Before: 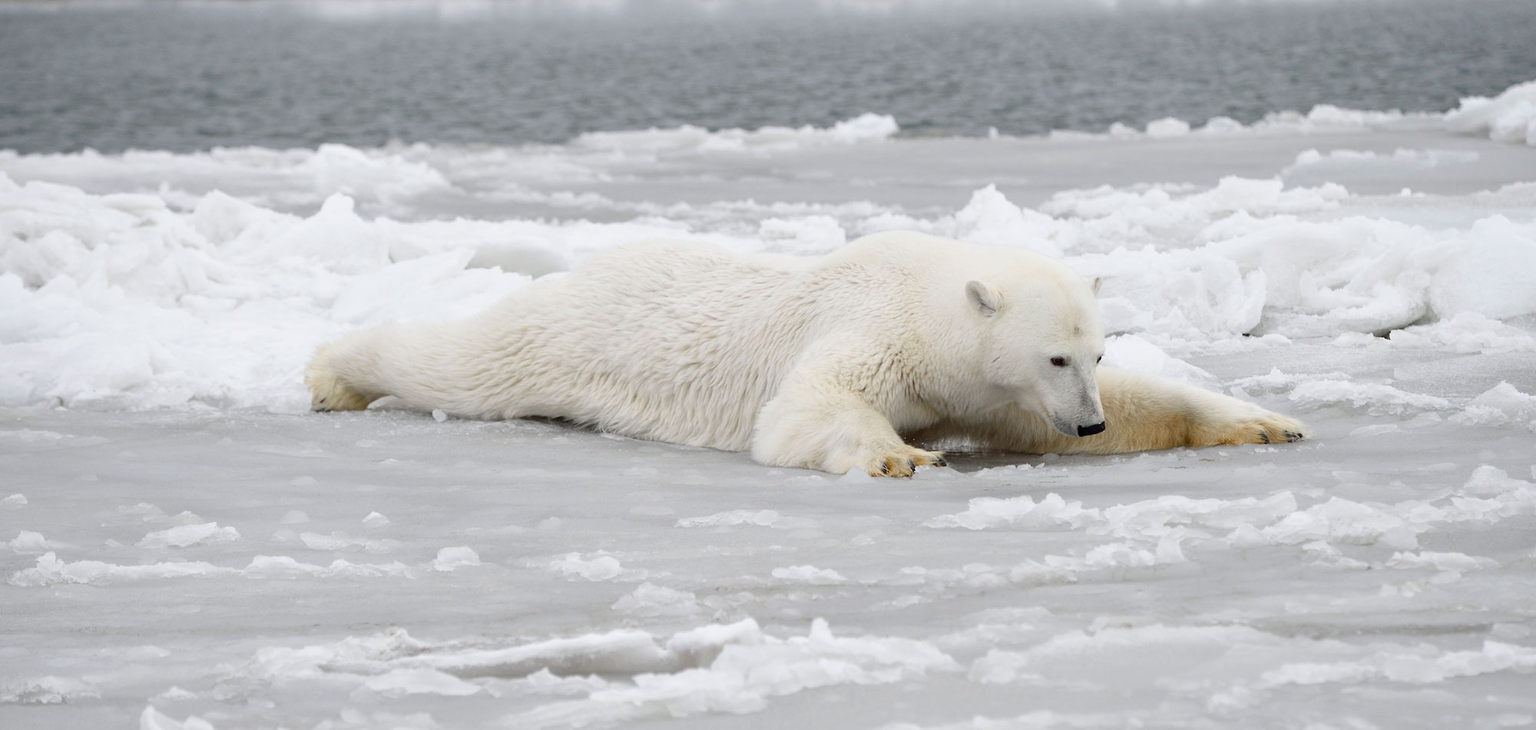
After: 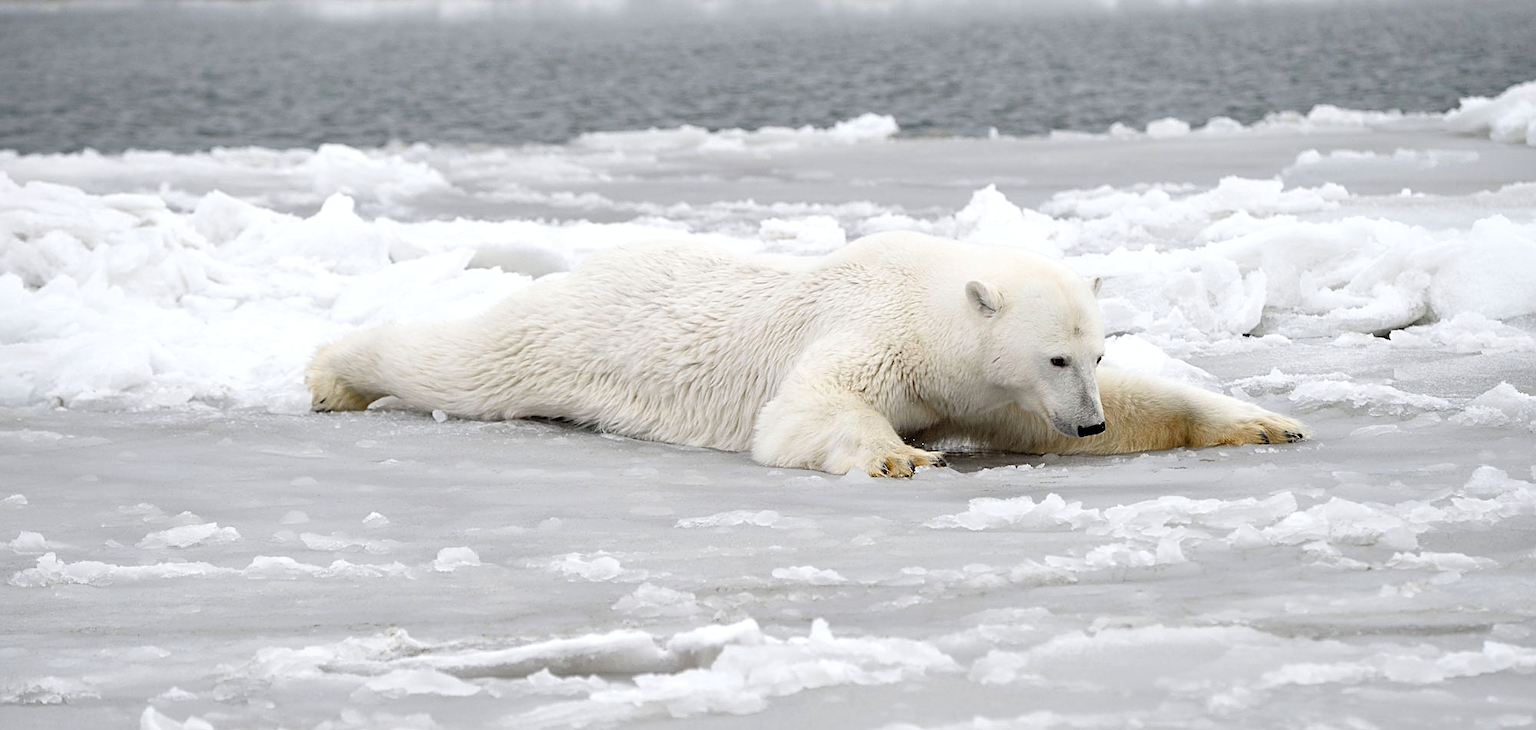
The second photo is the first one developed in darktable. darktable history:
shadows and highlights: shadows 29.32, highlights -29.32, low approximation 0.01, soften with gaussian
rgb levels: levels [[0.01, 0.419, 0.839], [0, 0.5, 1], [0, 0.5, 1]]
sharpen: on, module defaults
